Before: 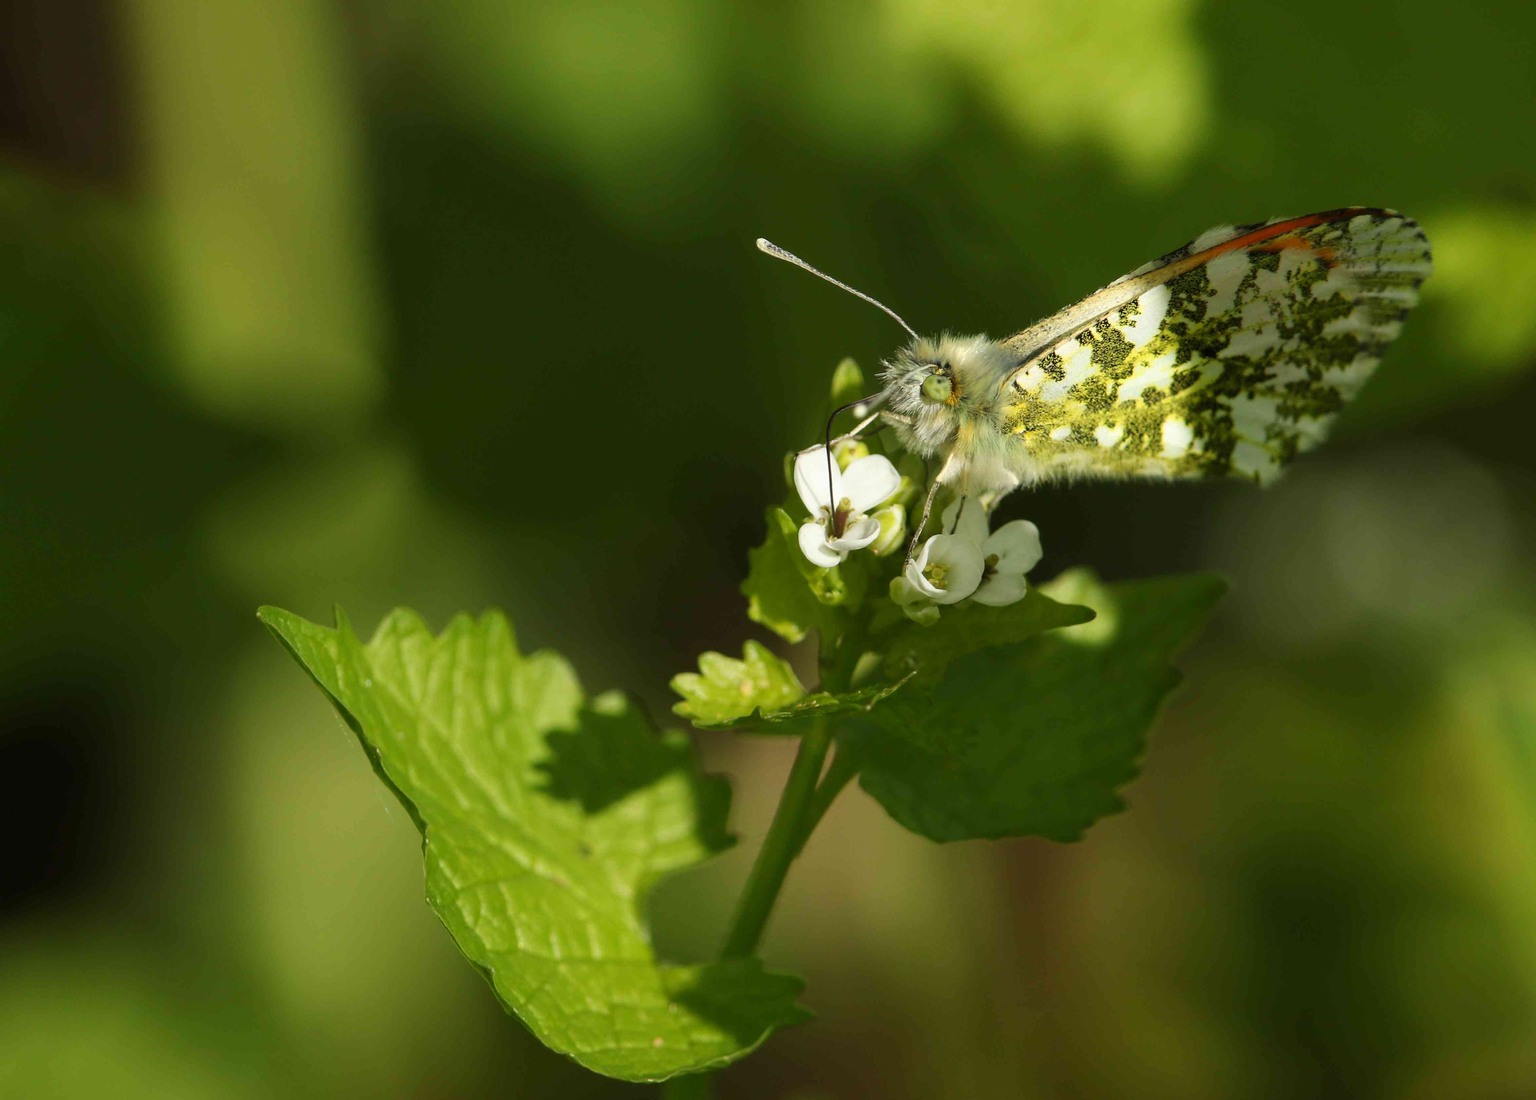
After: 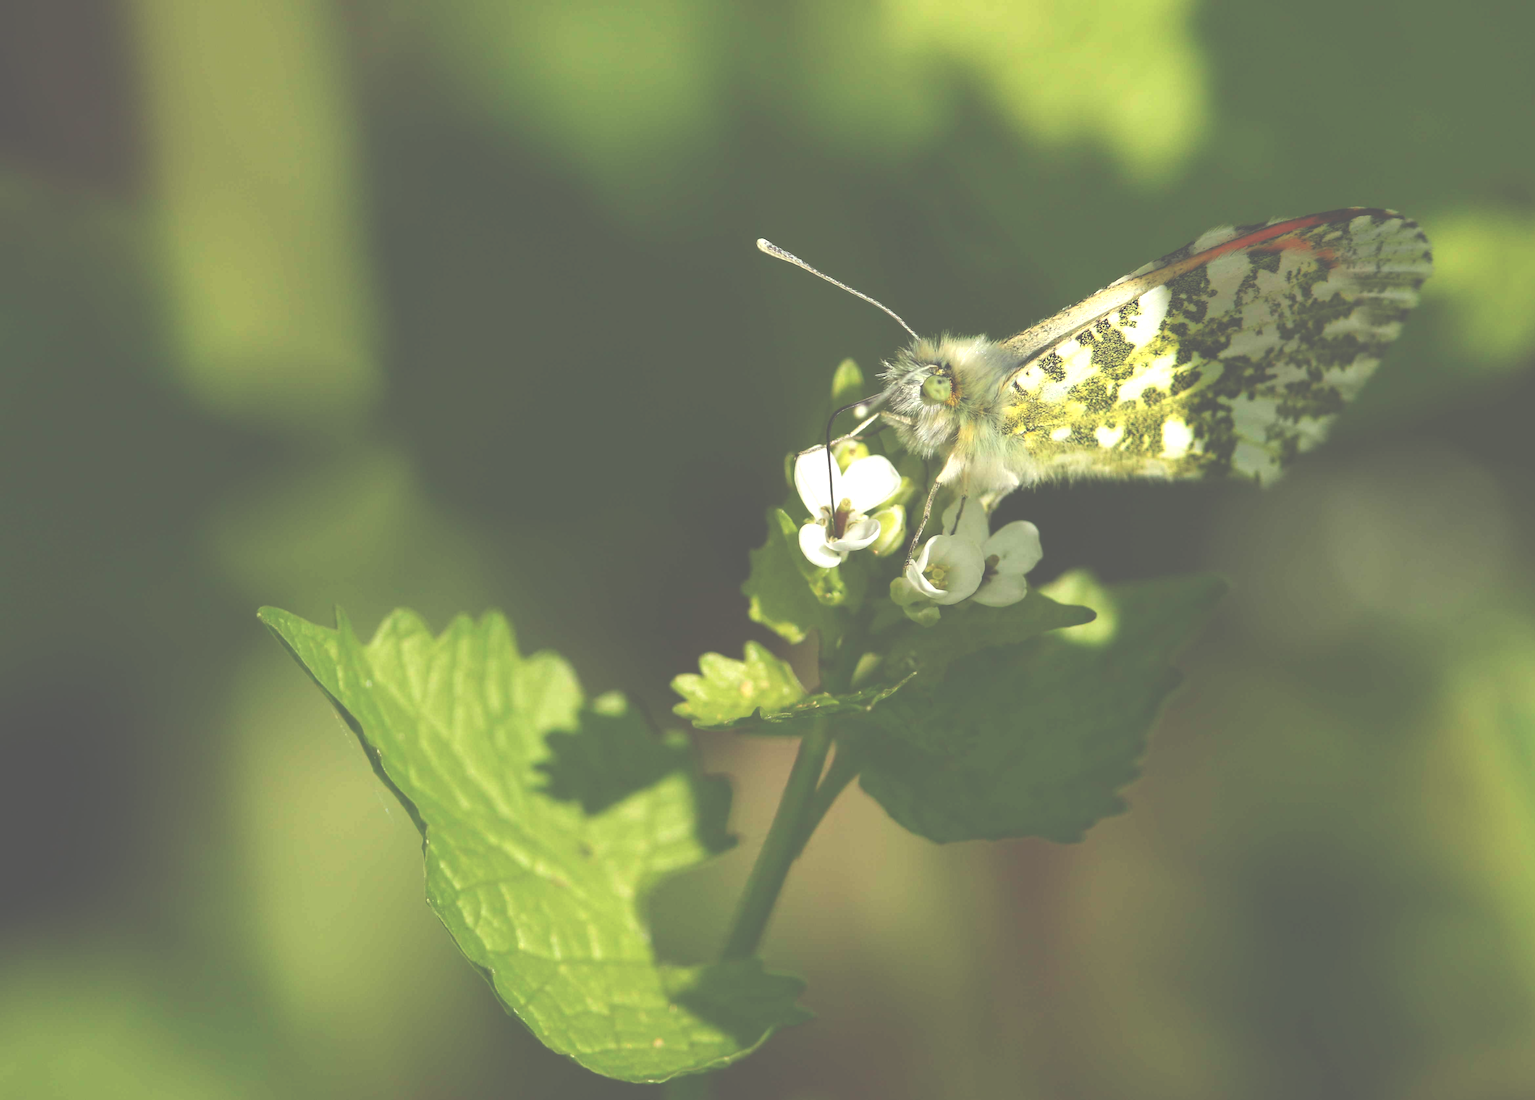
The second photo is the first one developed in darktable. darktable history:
exposure: black level correction -0.071, exposure 0.5 EV, compensate highlight preservation false
